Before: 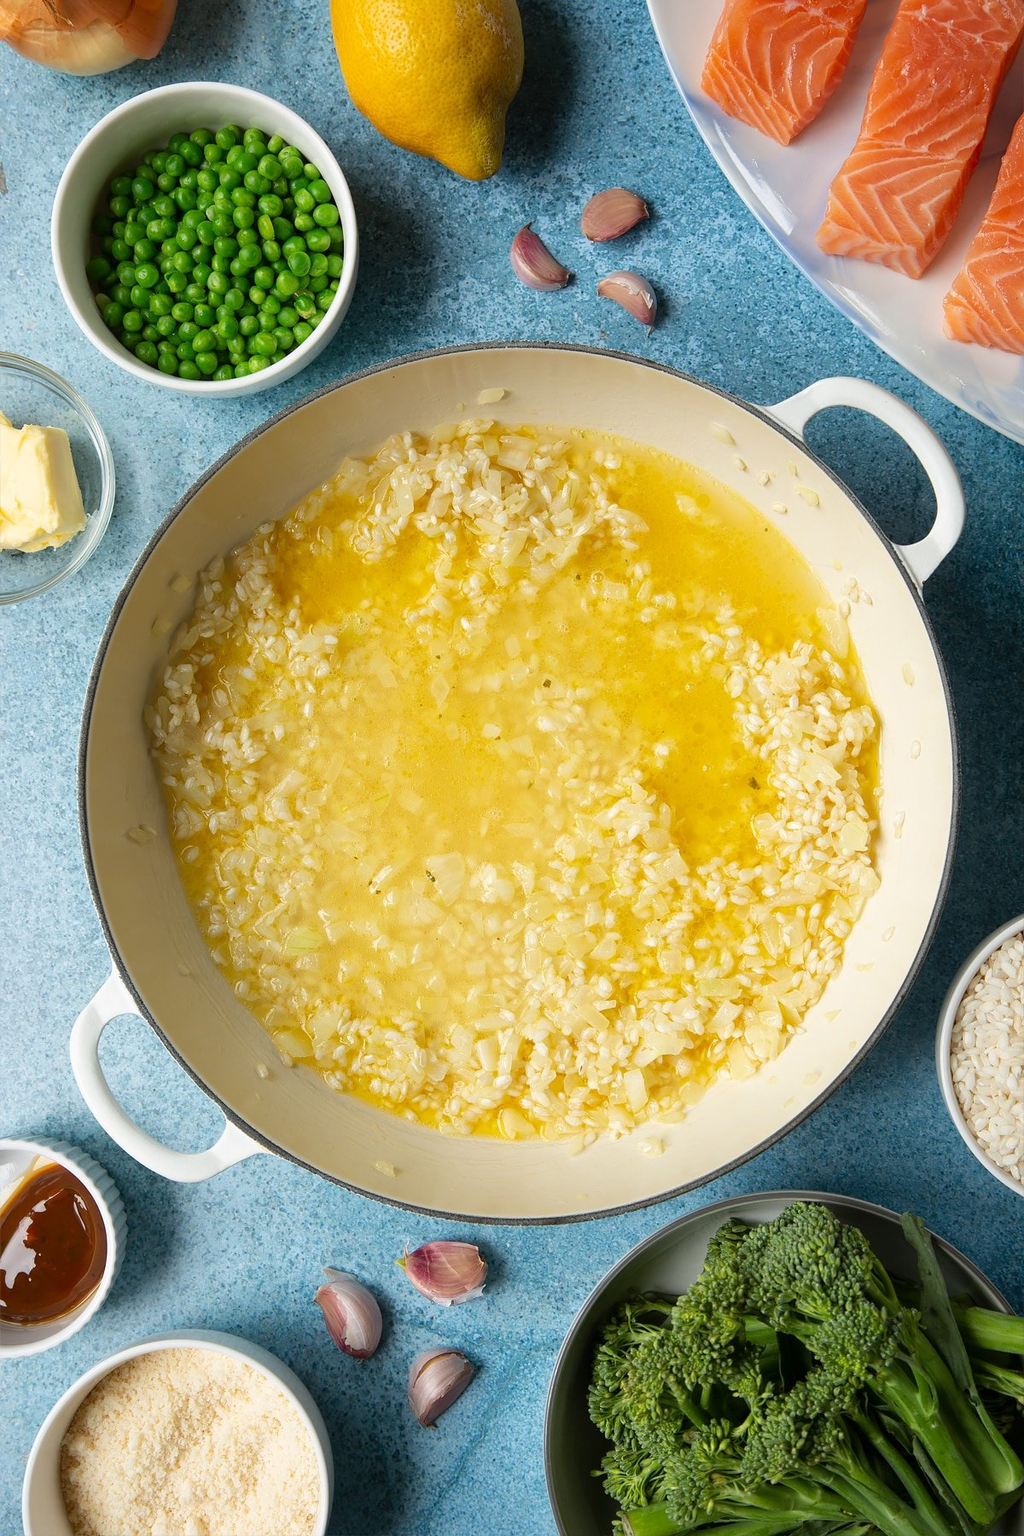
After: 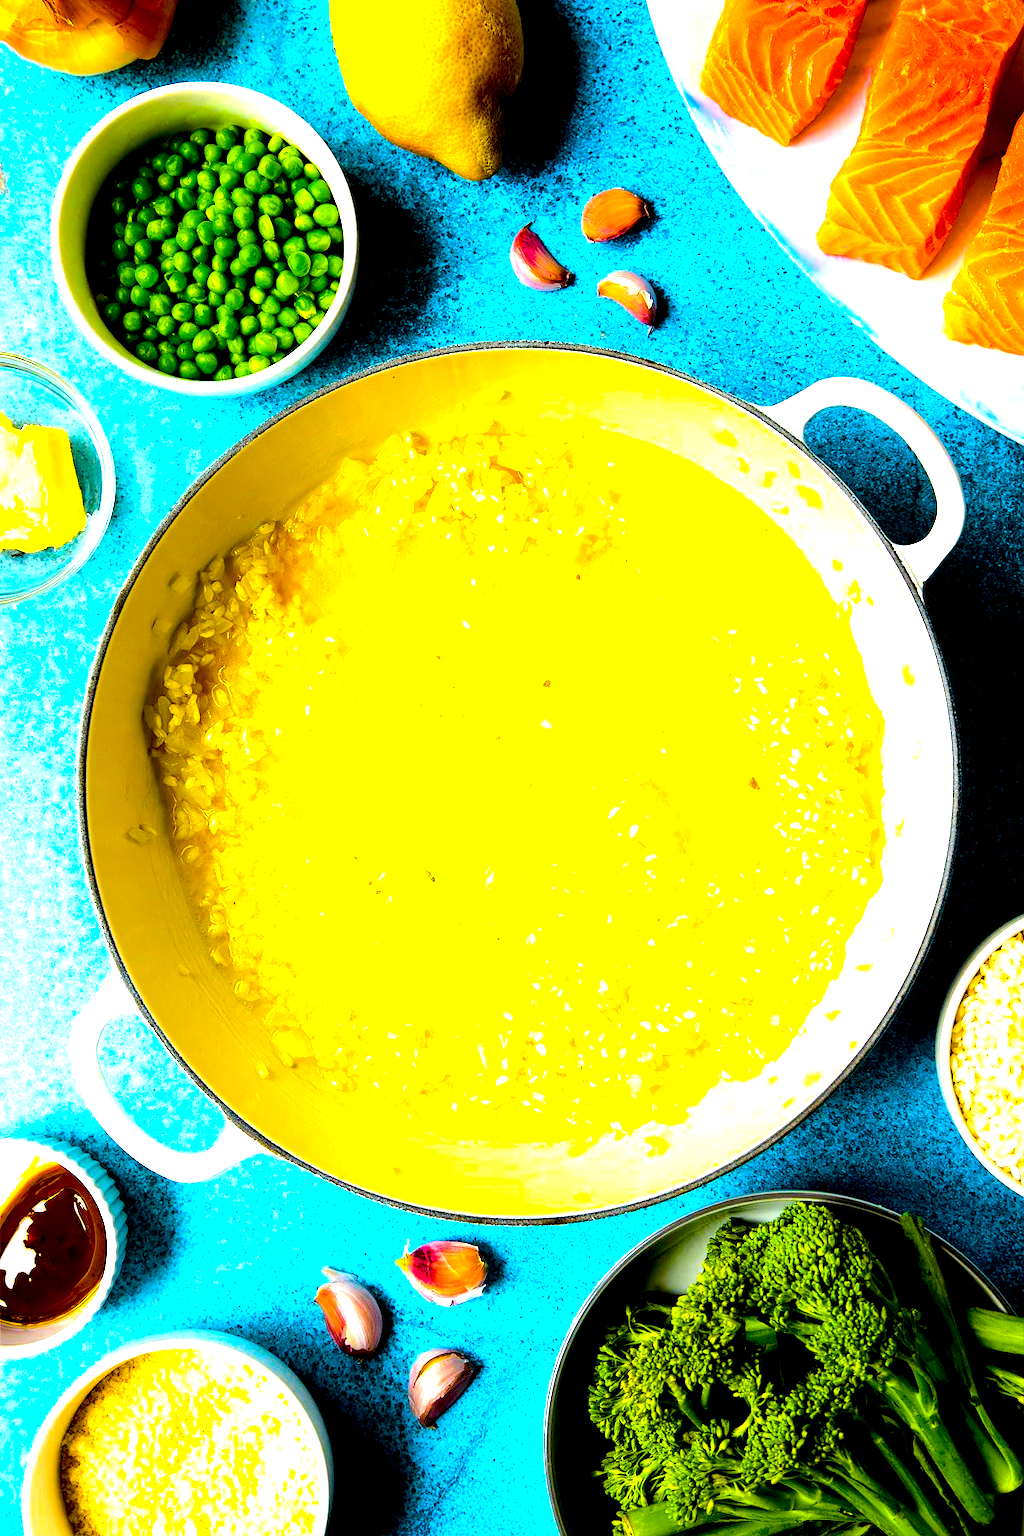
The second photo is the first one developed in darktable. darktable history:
color balance rgb: linear chroma grading › shadows 16.989%, linear chroma grading › highlights 61.389%, linear chroma grading › global chroma 49.802%, perceptual saturation grading › global saturation 25.16%, perceptual brilliance grading › highlights 17.868%, perceptual brilliance grading › mid-tones 32.518%, perceptual brilliance grading › shadows -31.534%, global vibrance 20.907%
exposure: black level correction 0.037, exposure 0.91 EV, compensate highlight preservation false
